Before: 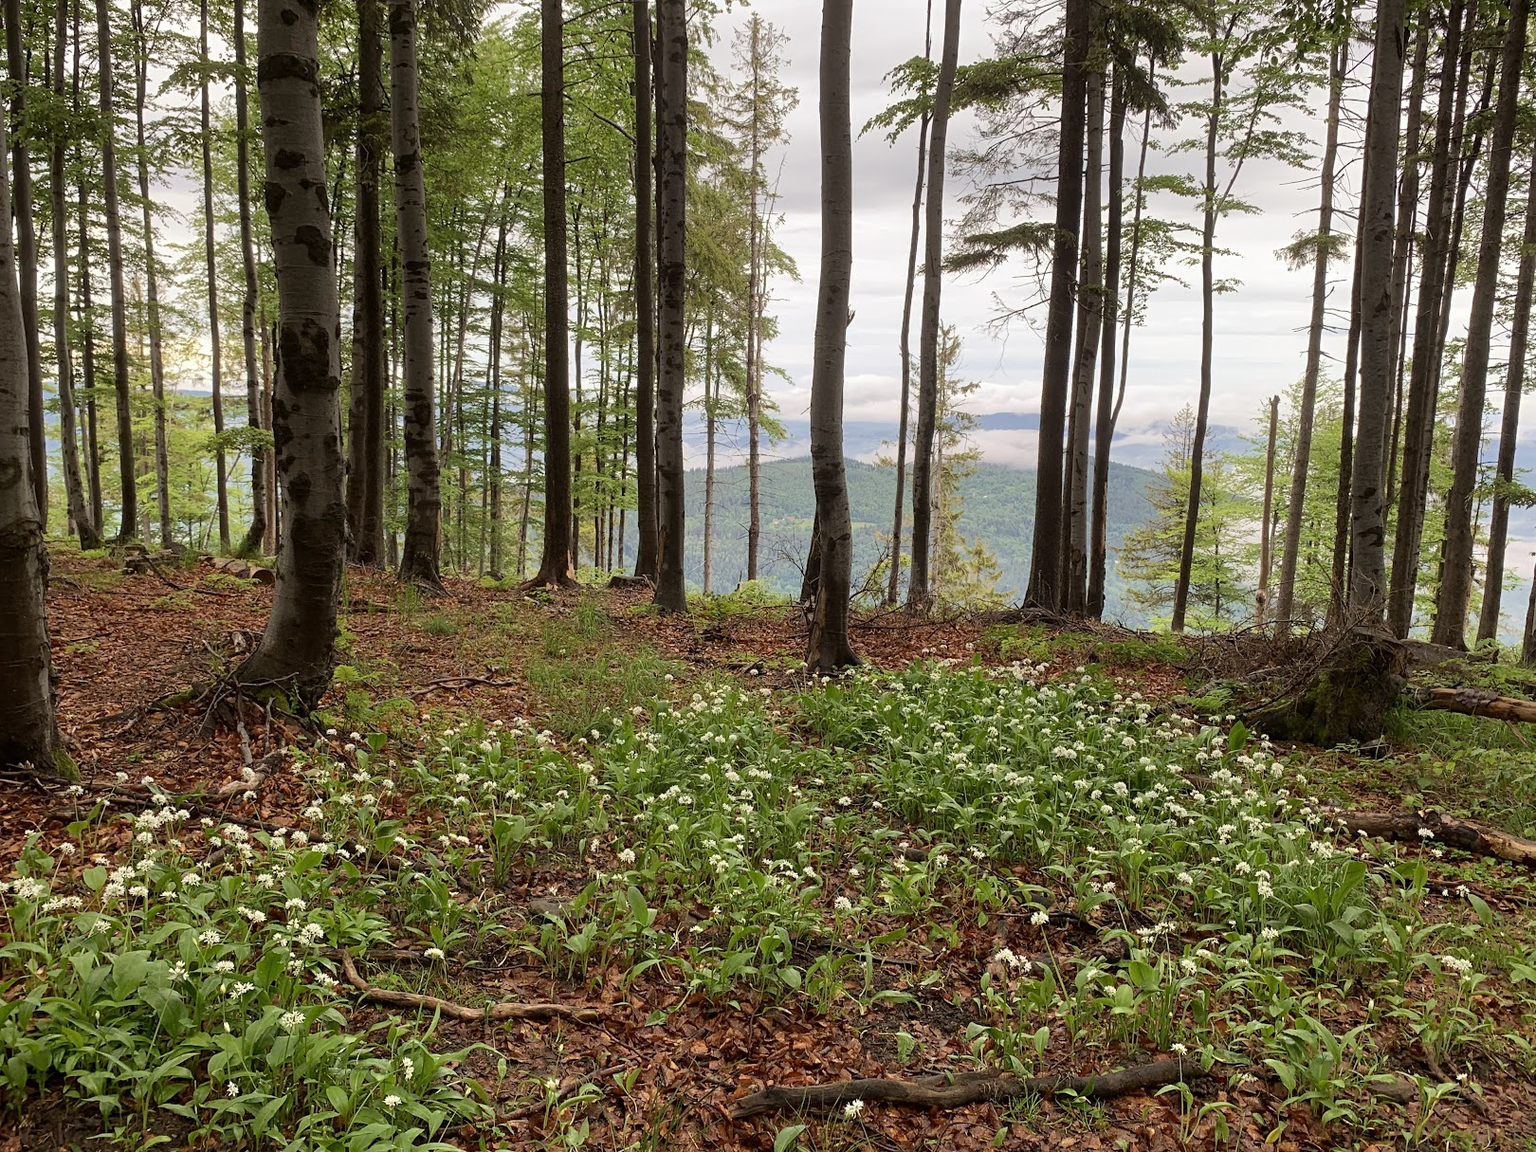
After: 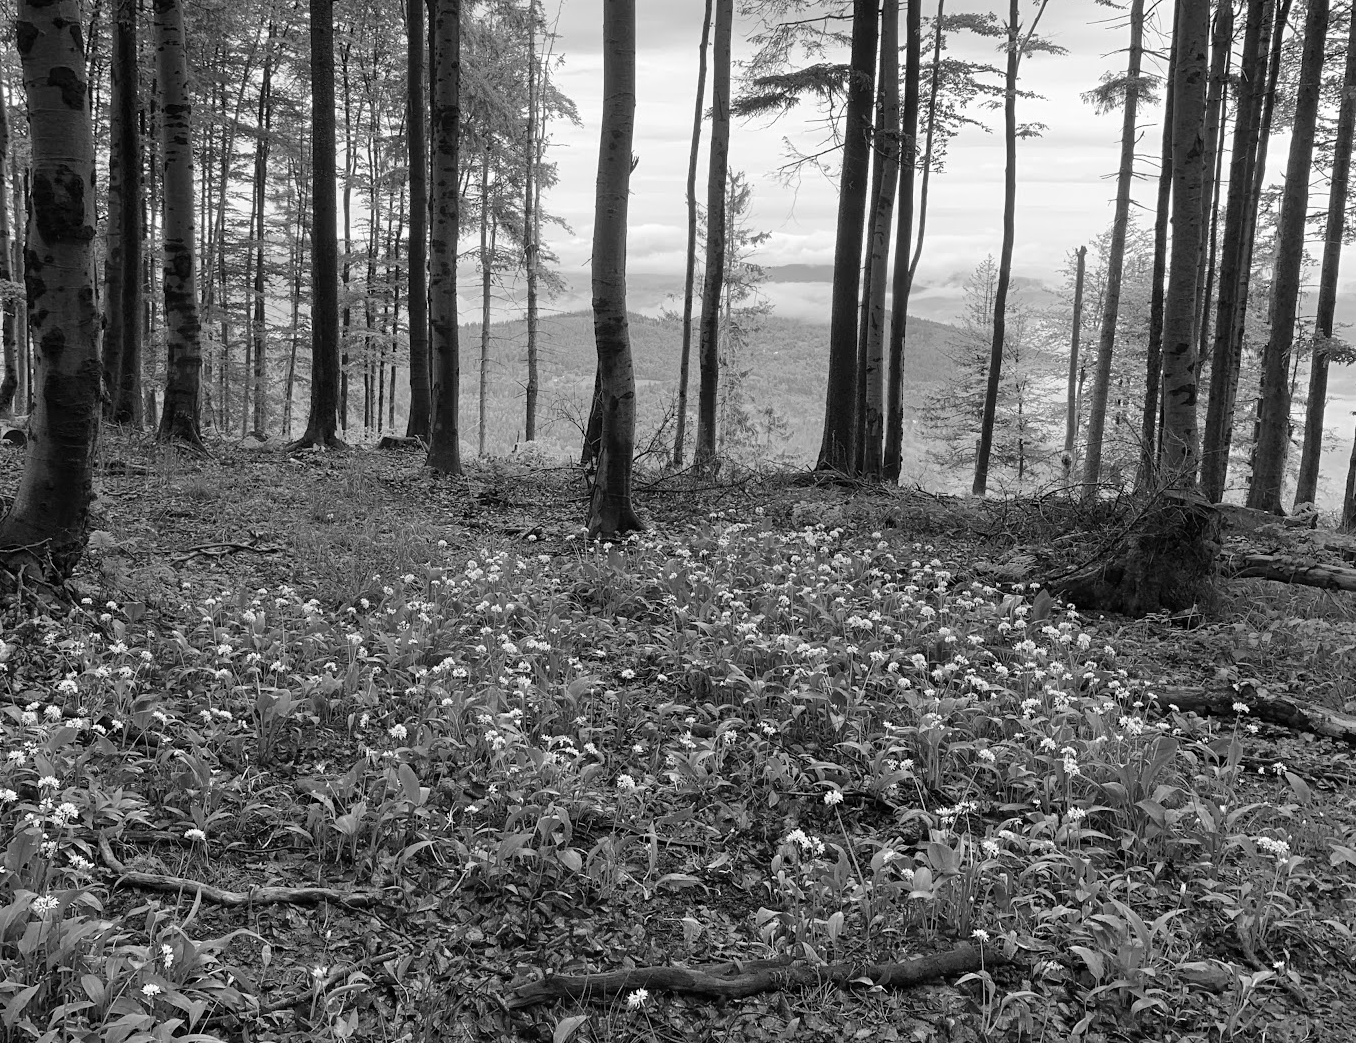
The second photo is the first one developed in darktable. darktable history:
crop: left 16.295%, top 14.1%
color zones: curves: ch1 [(0, -0.394) (0.143, -0.394) (0.286, -0.394) (0.429, -0.392) (0.571, -0.391) (0.714, -0.391) (0.857, -0.391) (1, -0.394)]
